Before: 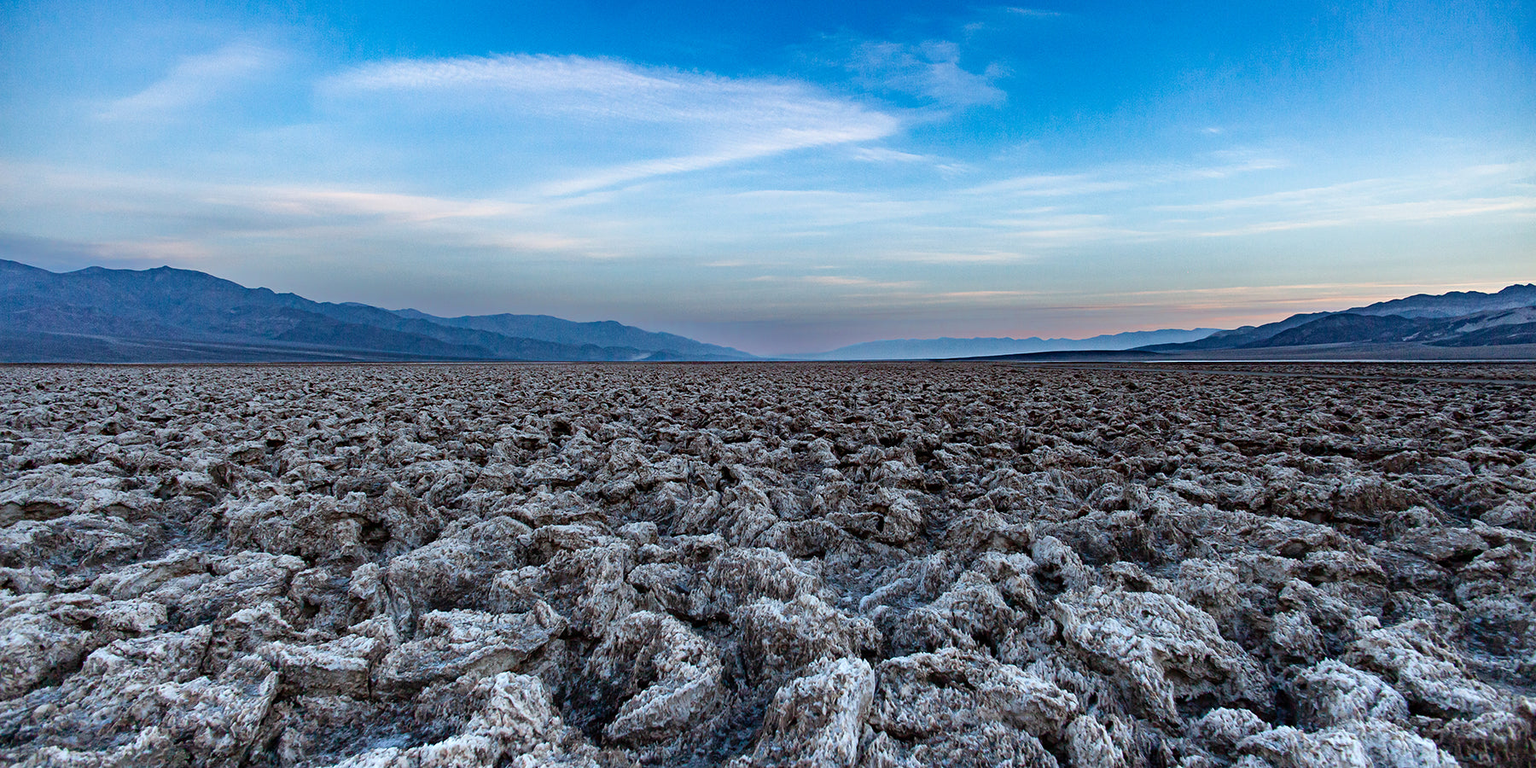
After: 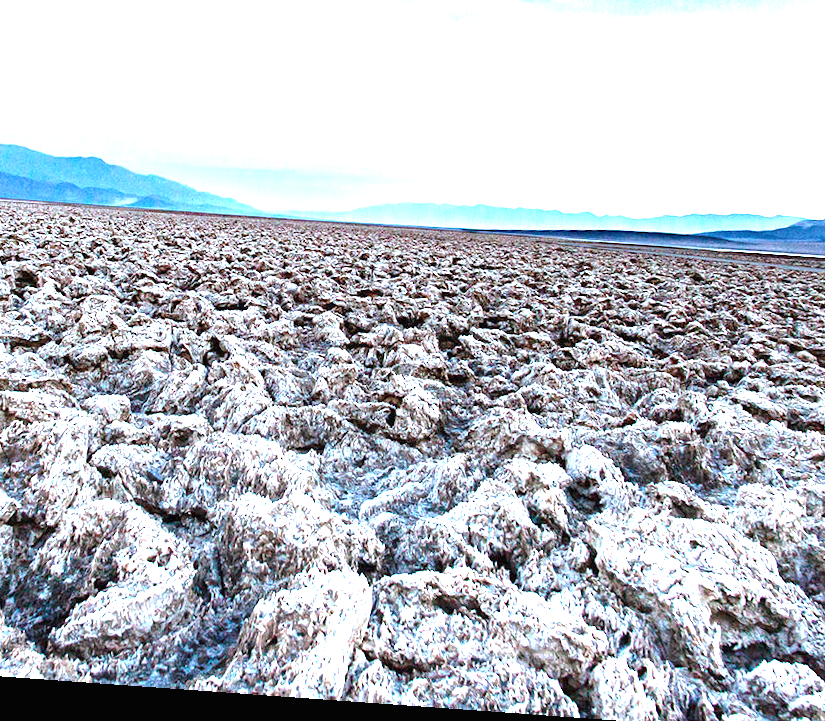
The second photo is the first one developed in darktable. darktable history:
rotate and perspective: rotation 4.1°, automatic cropping off
crop: left 35.432%, top 26.233%, right 20.145%, bottom 3.432%
exposure: black level correction 0, exposure 2.327 EV, compensate exposure bias true, compensate highlight preservation false
